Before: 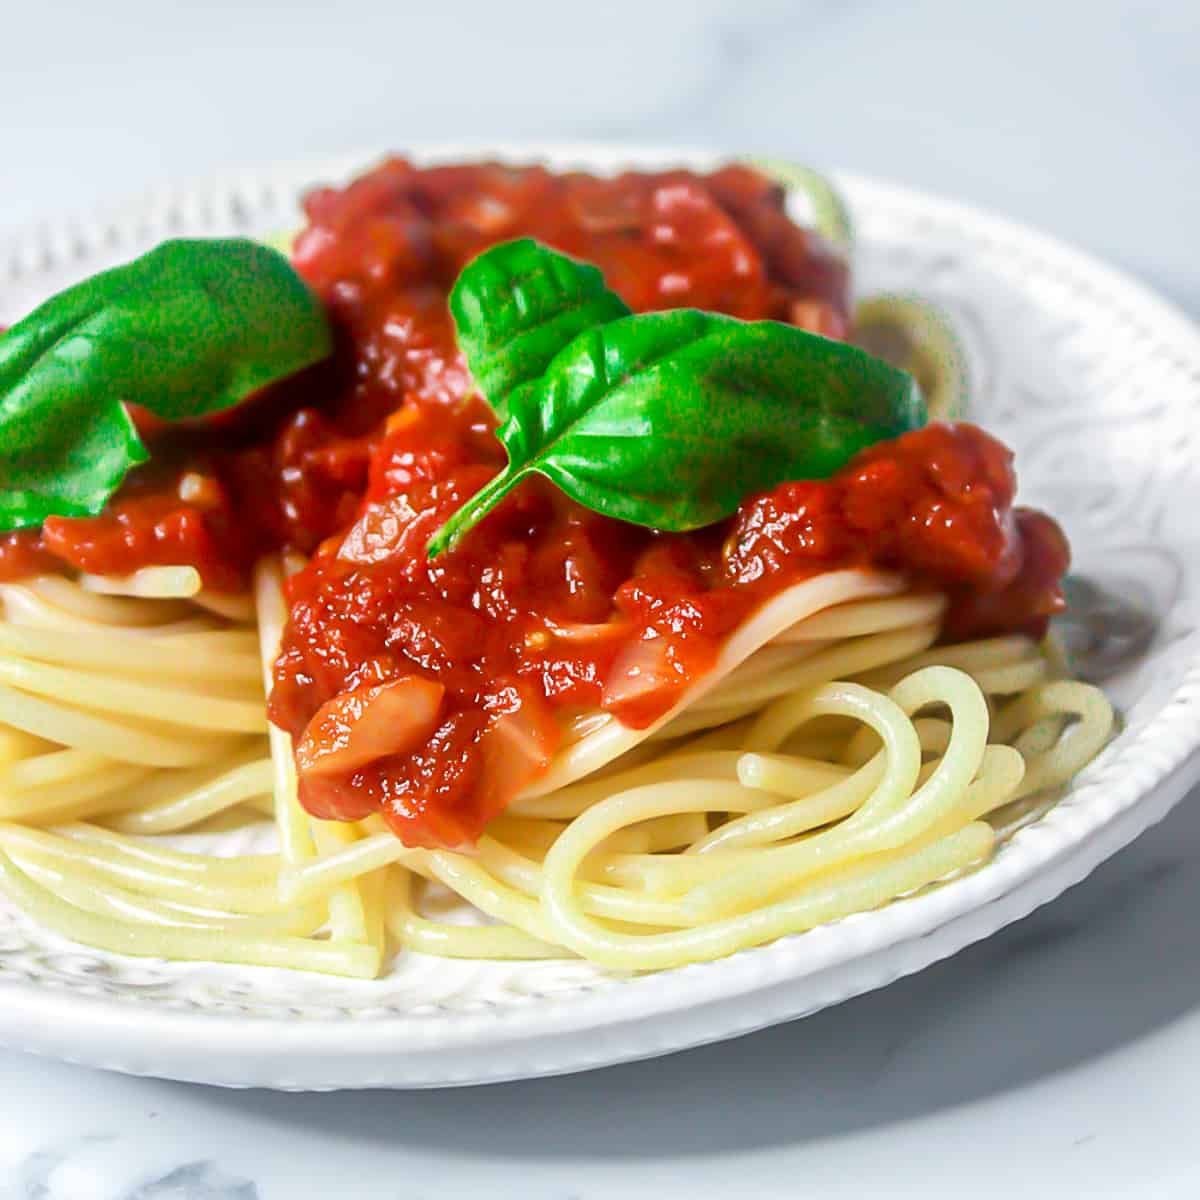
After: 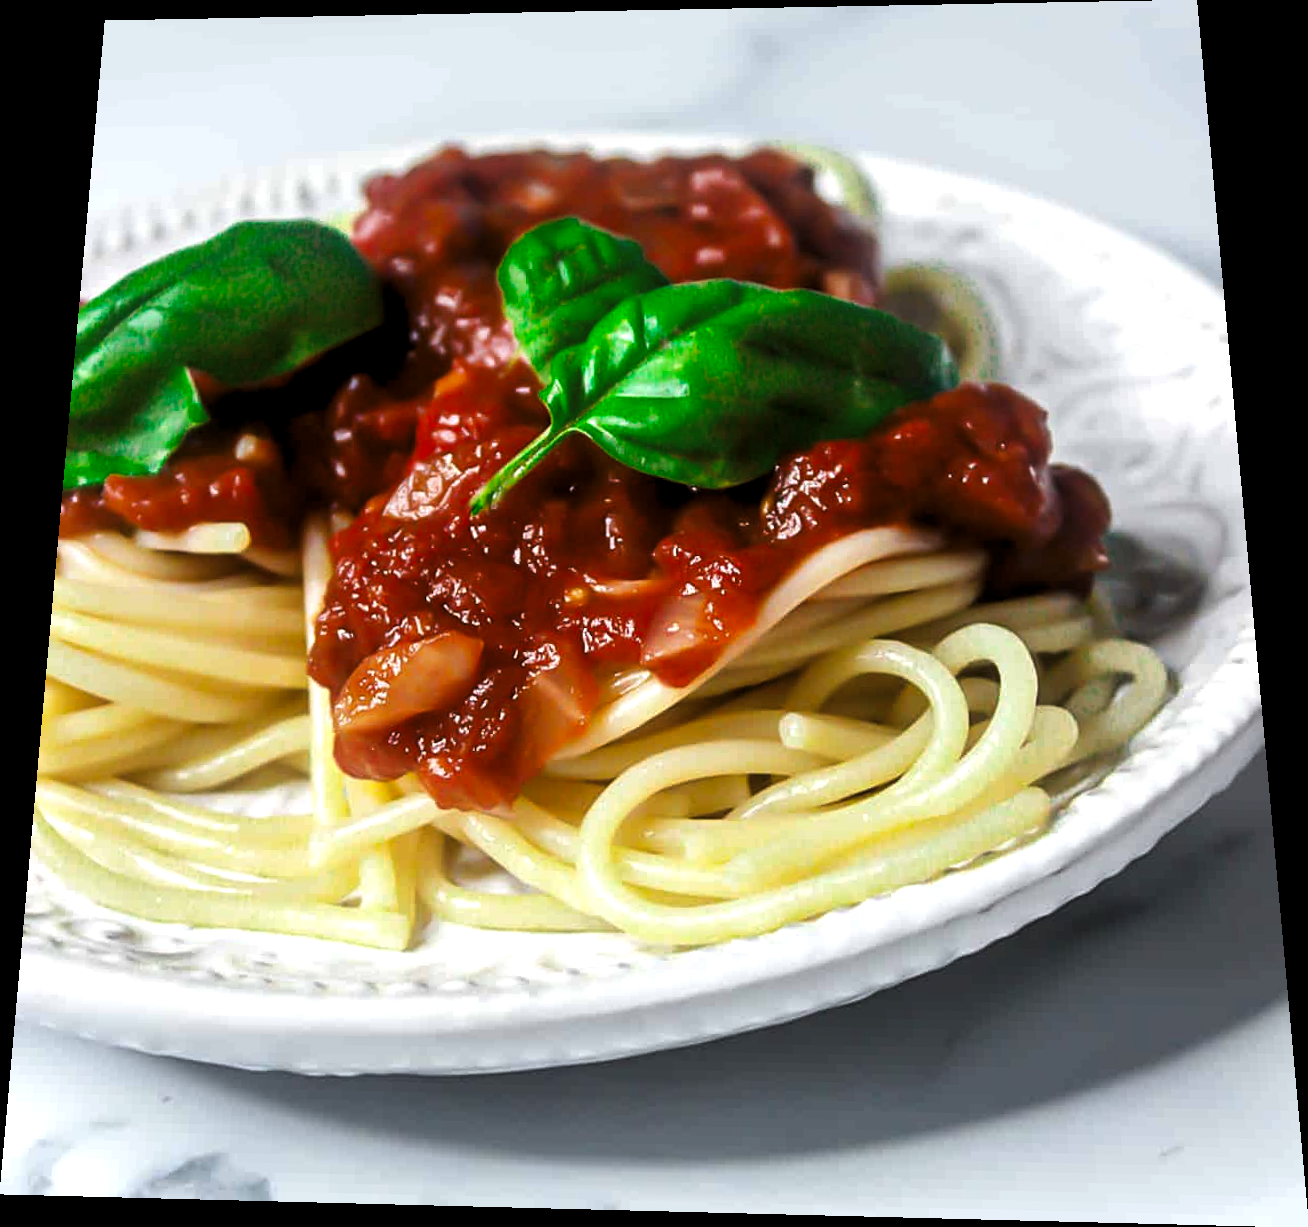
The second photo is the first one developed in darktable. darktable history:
levels: levels [0.101, 0.578, 0.953]
vibrance: vibrance 50%
rotate and perspective: rotation 0.128°, lens shift (vertical) -0.181, lens shift (horizontal) -0.044, shear 0.001, automatic cropping off
